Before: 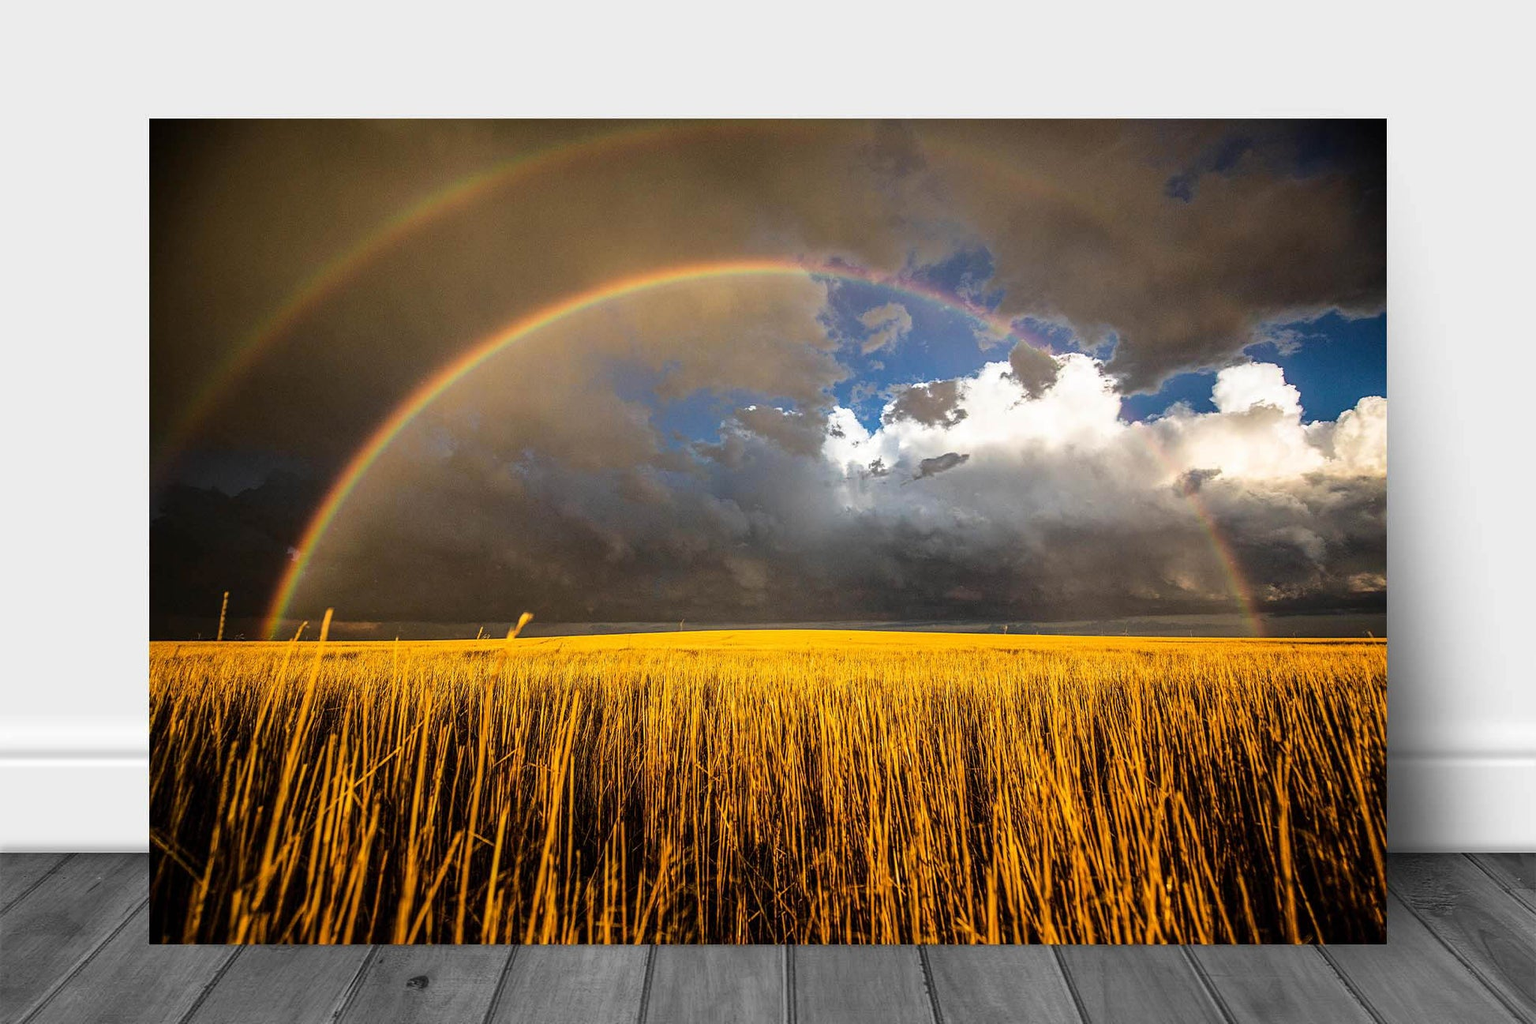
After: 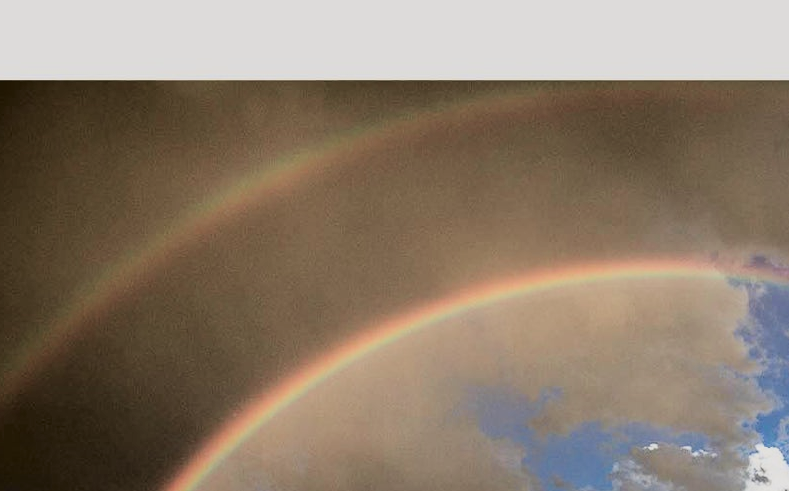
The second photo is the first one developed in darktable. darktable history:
filmic rgb: black relative exposure -7.65 EV, white relative exposure 4.56 EV, hardness 3.61
tone curve: curves: ch0 [(0, 0.039) (0.104, 0.094) (0.285, 0.301) (0.689, 0.764) (0.89, 0.926) (0.994, 0.971)]; ch1 [(0, 0) (0.337, 0.249) (0.437, 0.411) (0.485, 0.487) (0.515, 0.514) (0.566, 0.563) (0.641, 0.655) (1, 1)]; ch2 [(0, 0) (0.314, 0.301) (0.421, 0.411) (0.502, 0.505) (0.528, 0.54) (0.557, 0.555) (0.612, 0.583) (0.722, 0.67) (1, 1)], color space Lab, independent channels, preserve colors none
crop: left 15.452%, top 5.459%, right 43.956%, bottom 56.62%
